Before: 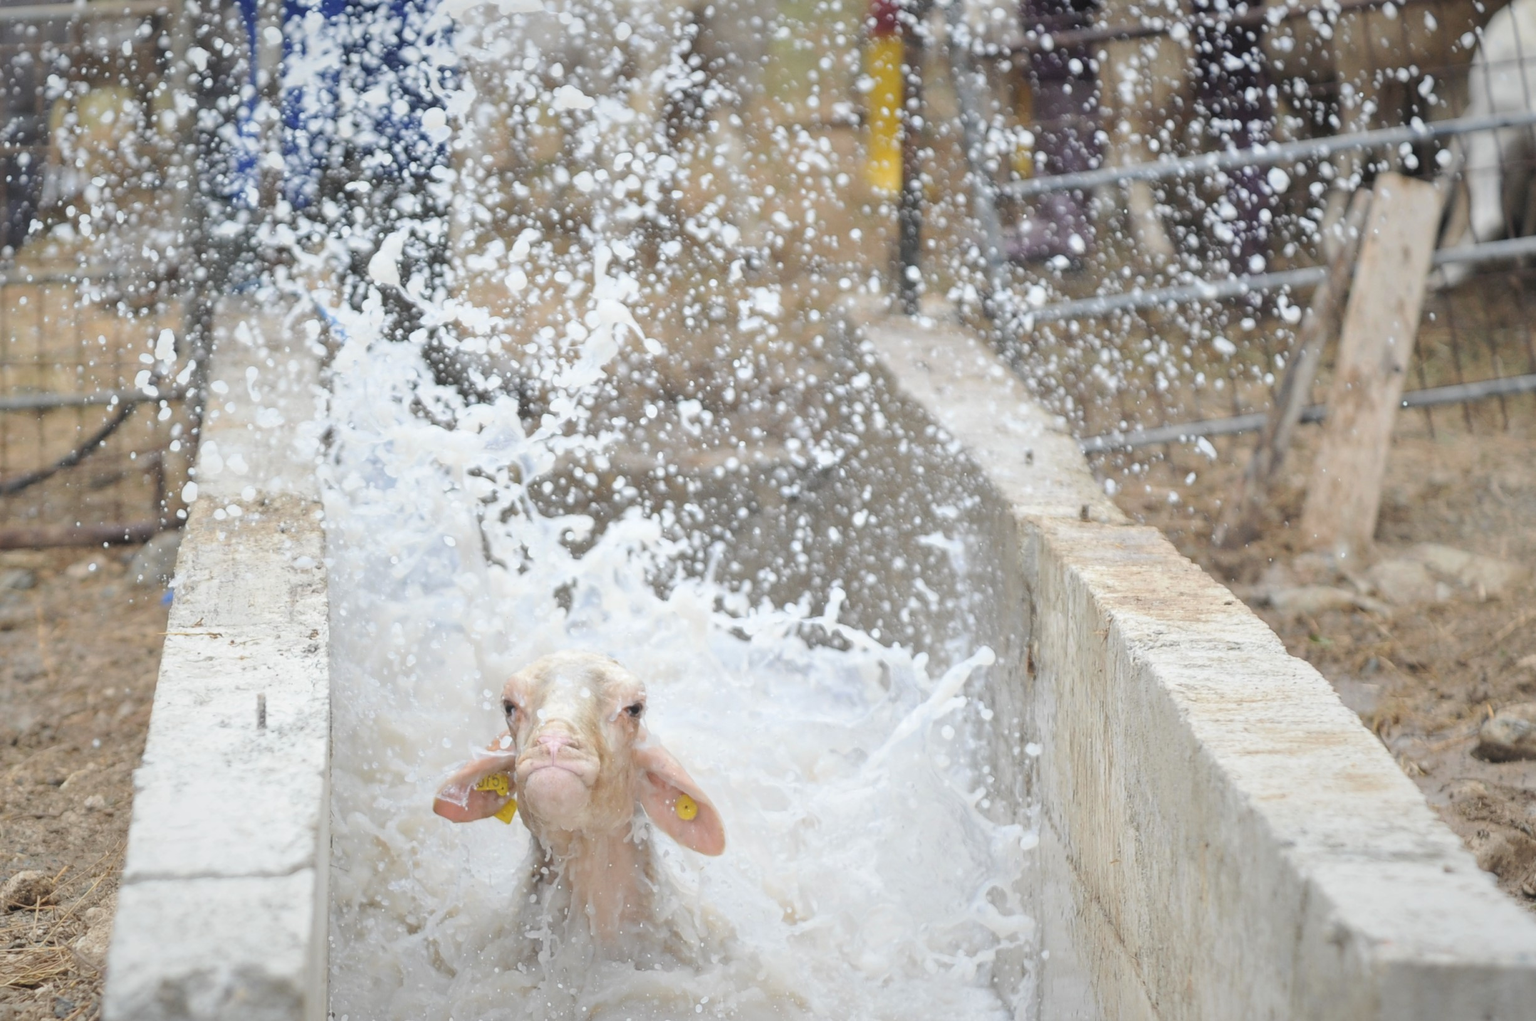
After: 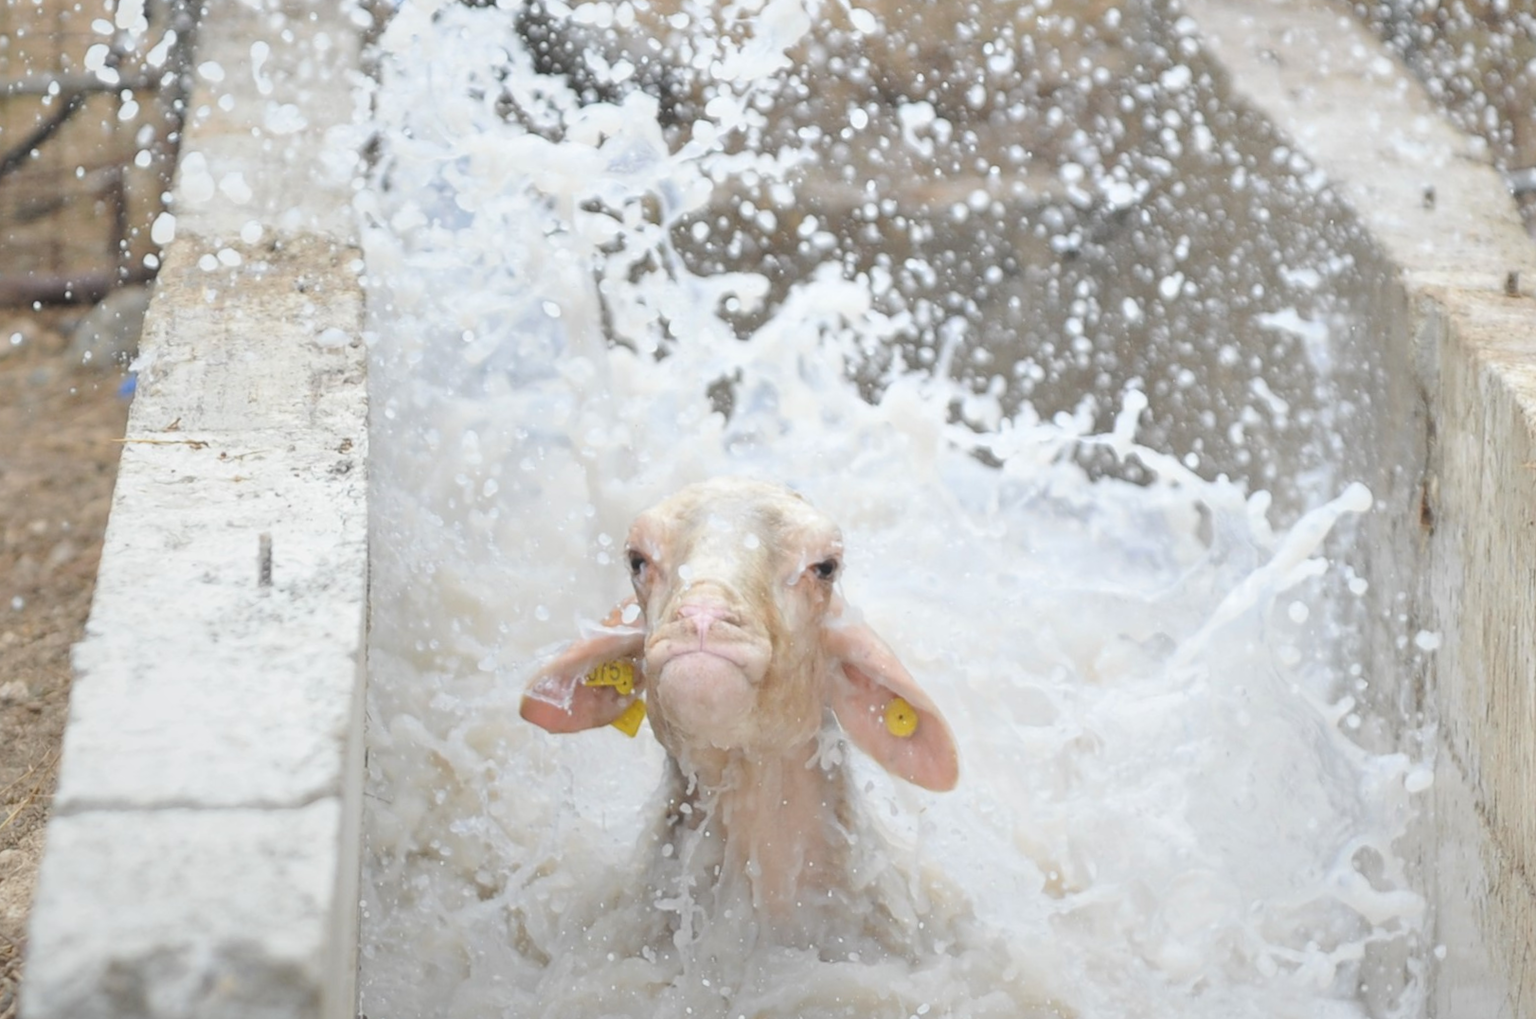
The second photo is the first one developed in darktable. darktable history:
crop and rotate: angle -0.82°, left 3.85%, top 31.828%, right 27.992%
rotate and perspective: rotation 0.192°, lens shift (horizontal) -0.015, crop left 0.005, crop right 0.996, crop top 0.006, crop bottom 0.99
